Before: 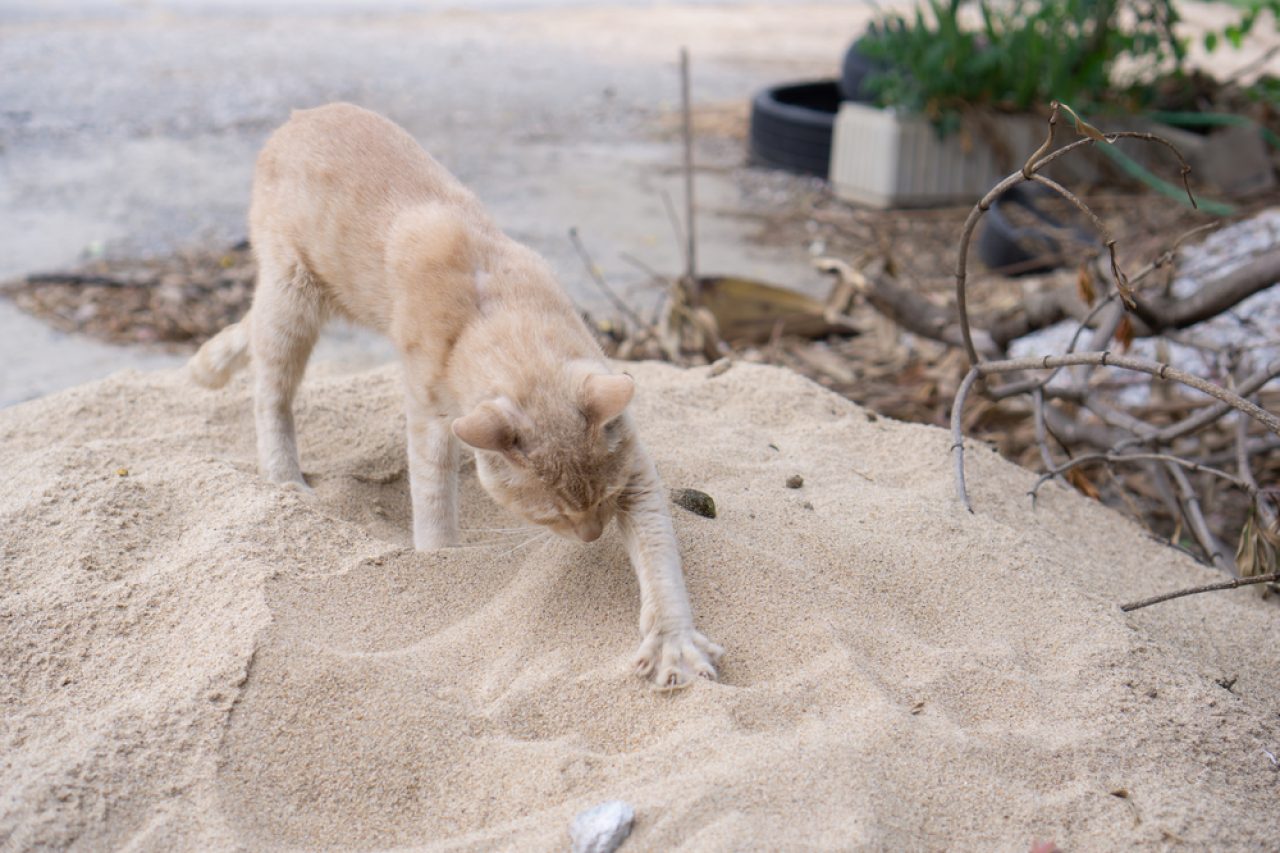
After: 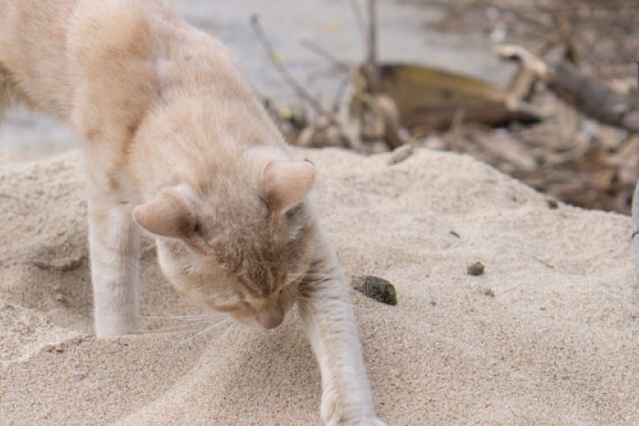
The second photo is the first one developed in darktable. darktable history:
color correction: highlights a* 0.003, highlights b* -0.283
crop: left 25%, top 25%, right 25%, bottom 25%
